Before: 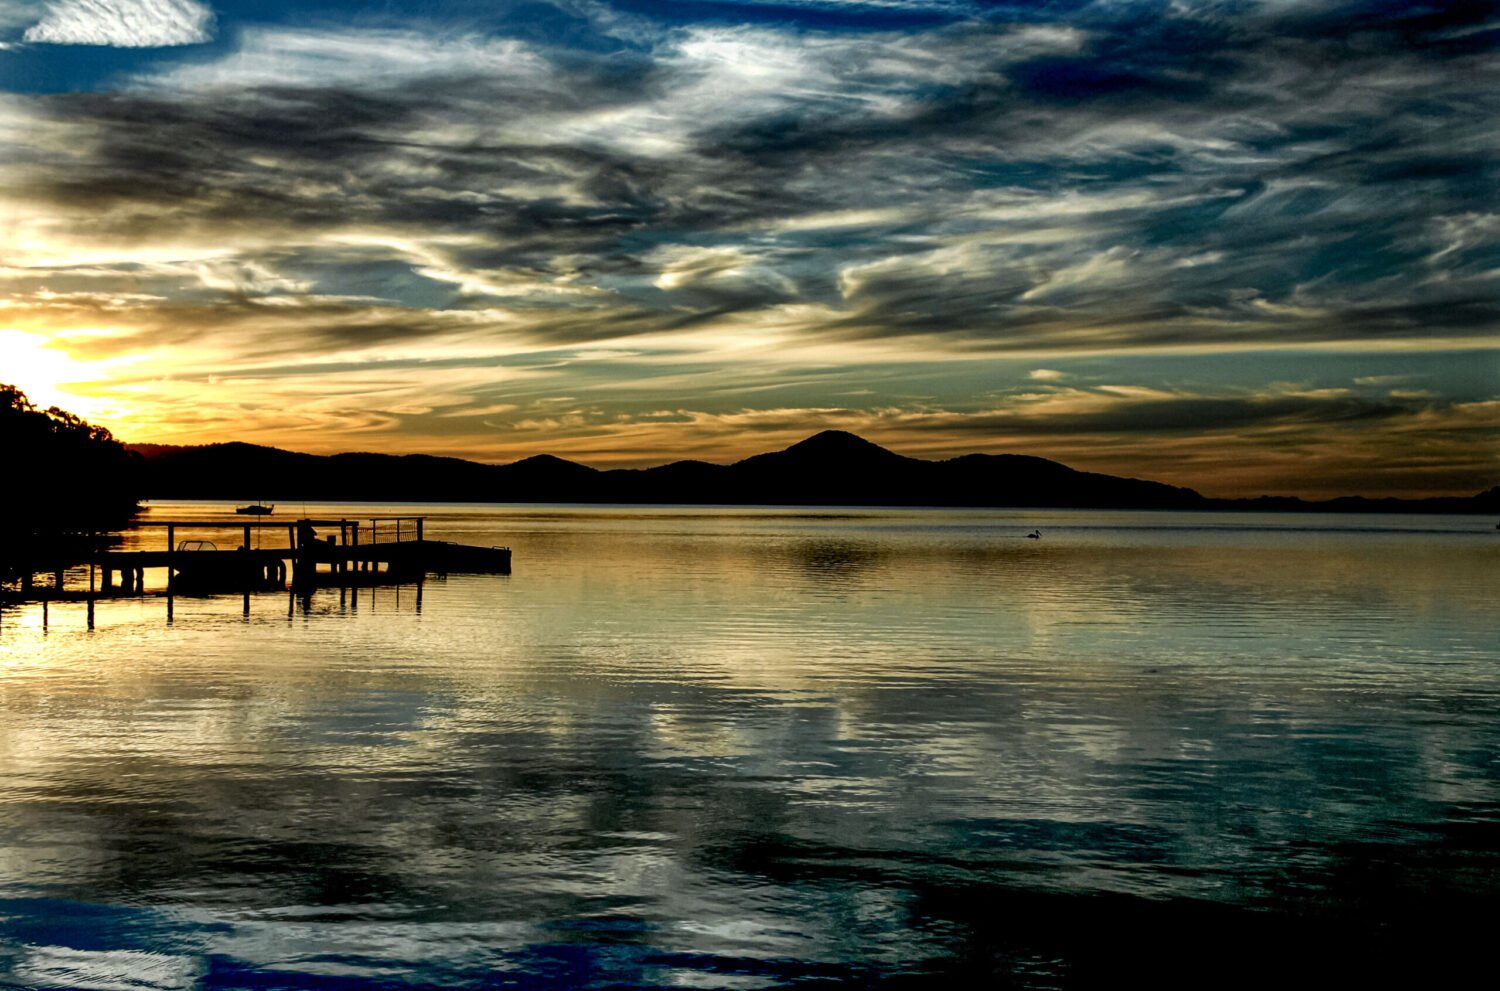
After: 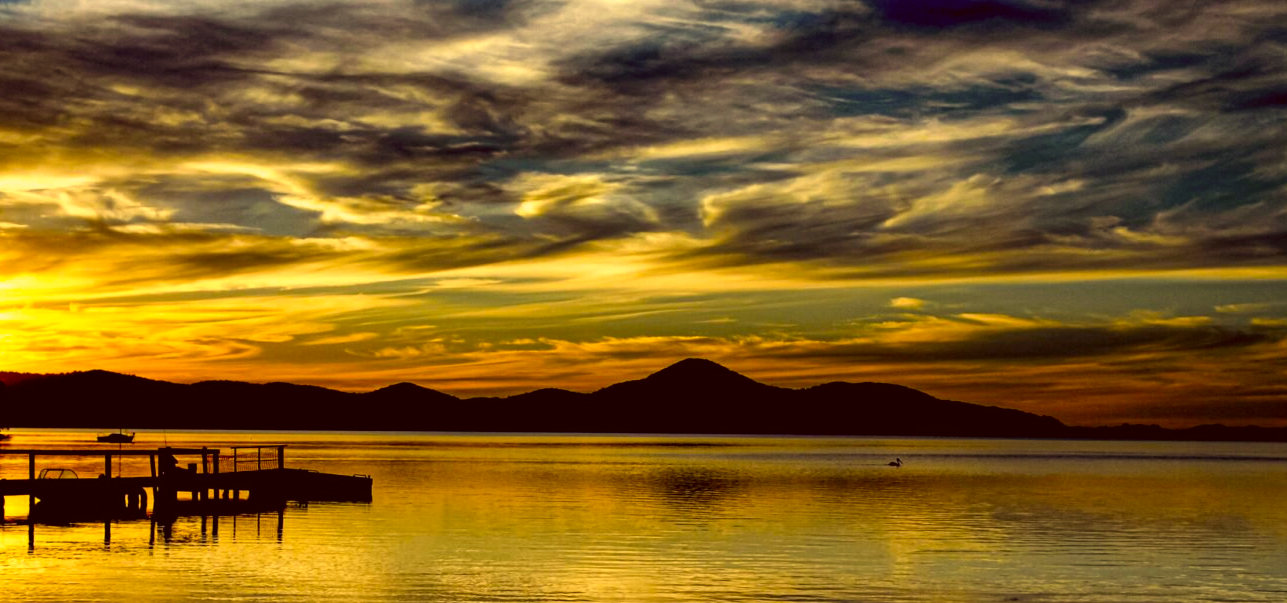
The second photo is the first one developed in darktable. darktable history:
color balance rgb: perceptual saturation grading › global saturation 25.581%, global vibrance 20%
crop and rotate: left 9.315%, top 7.354%, right 4.873%, bottom 31.777%
color correction: highlights a* 9.98, highlights b* 39.3, shadows a* 13.94, shadows b* 3.13
